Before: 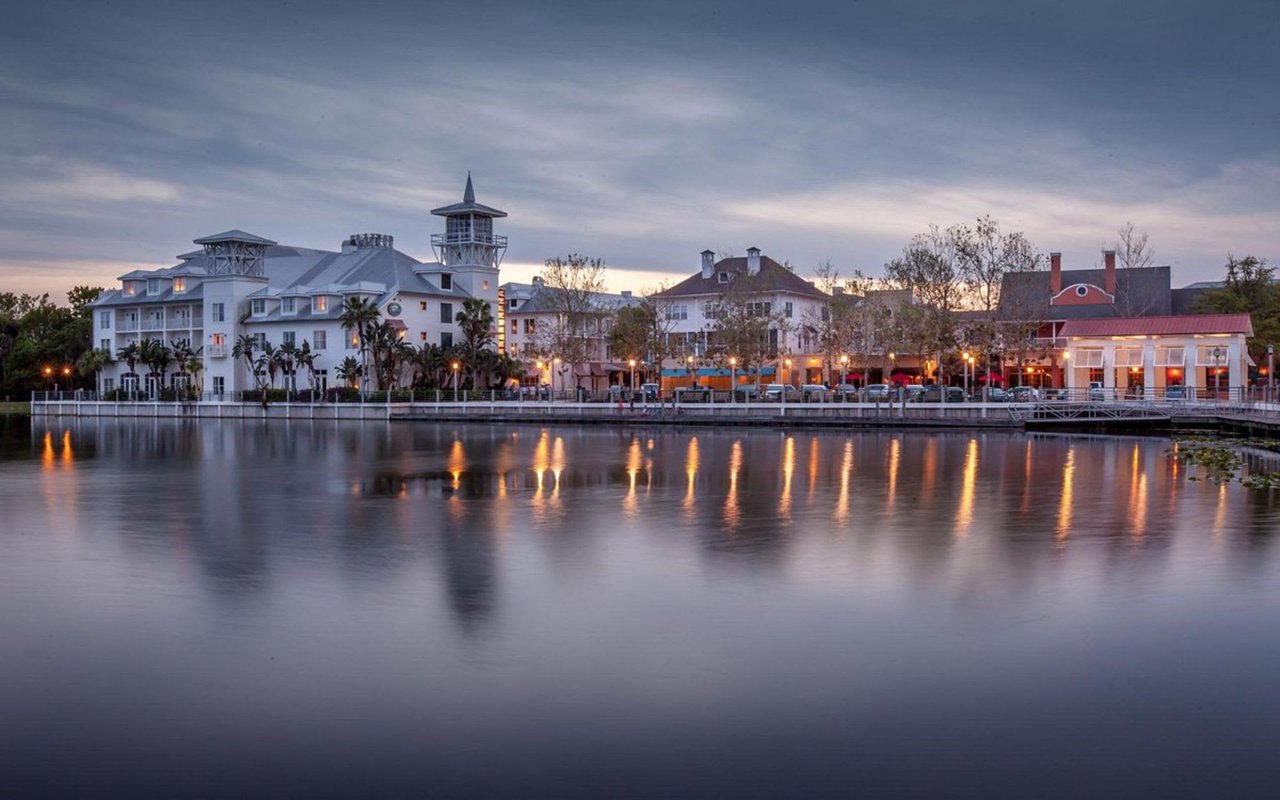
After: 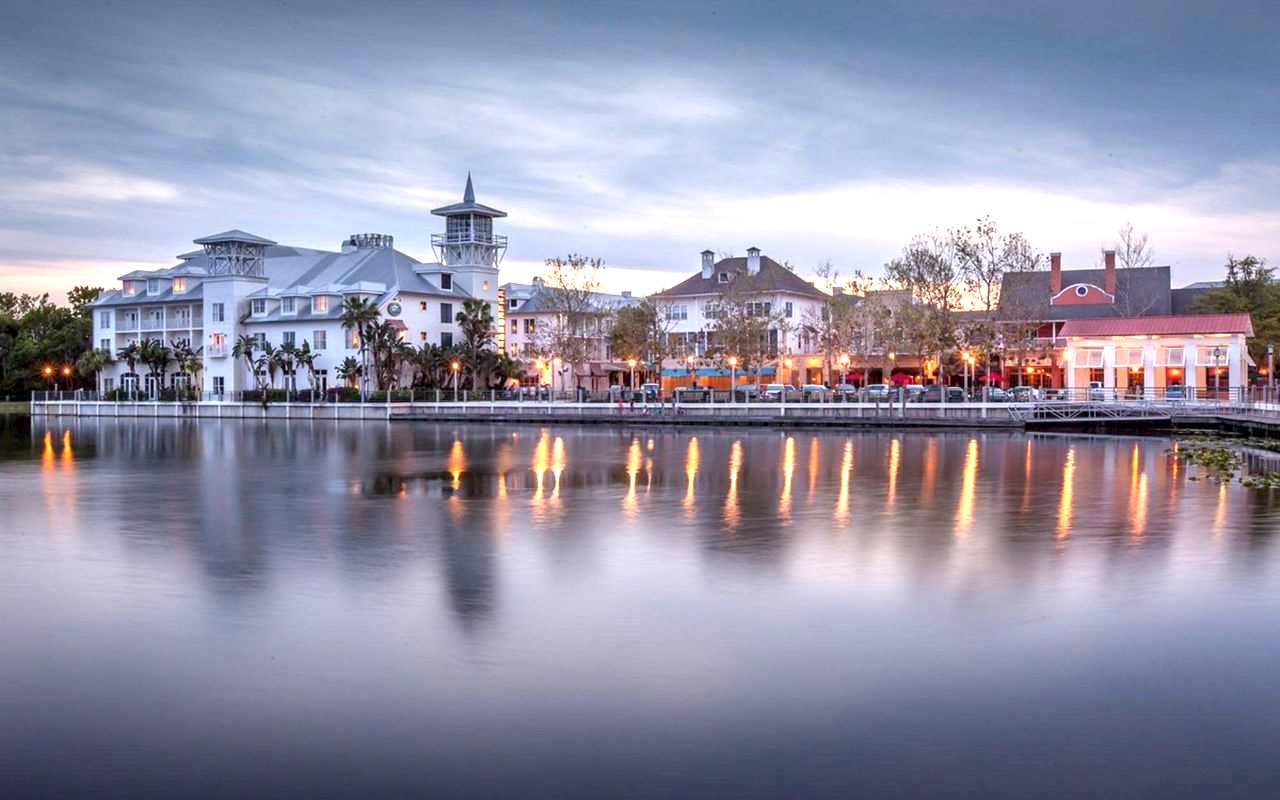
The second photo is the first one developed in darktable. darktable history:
exposure: black level correction 0.001, exposure 1.049 EV, compensate highlight preservation false
